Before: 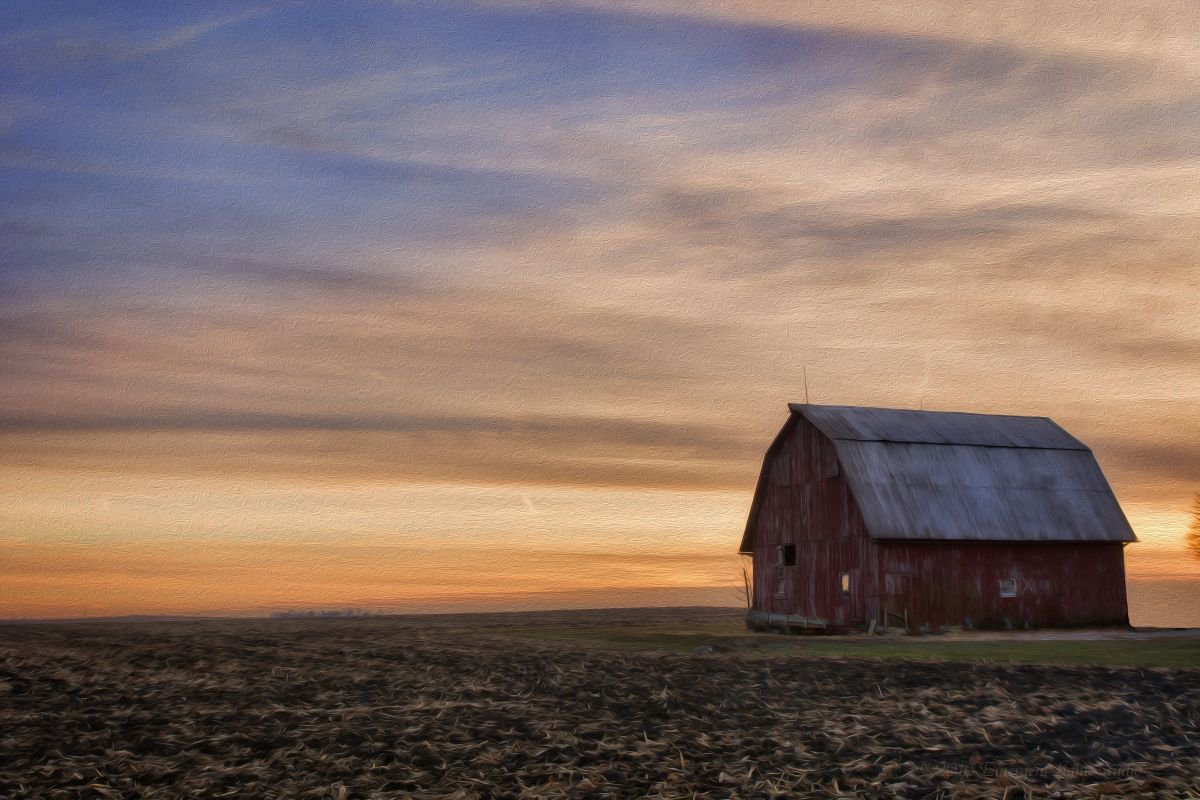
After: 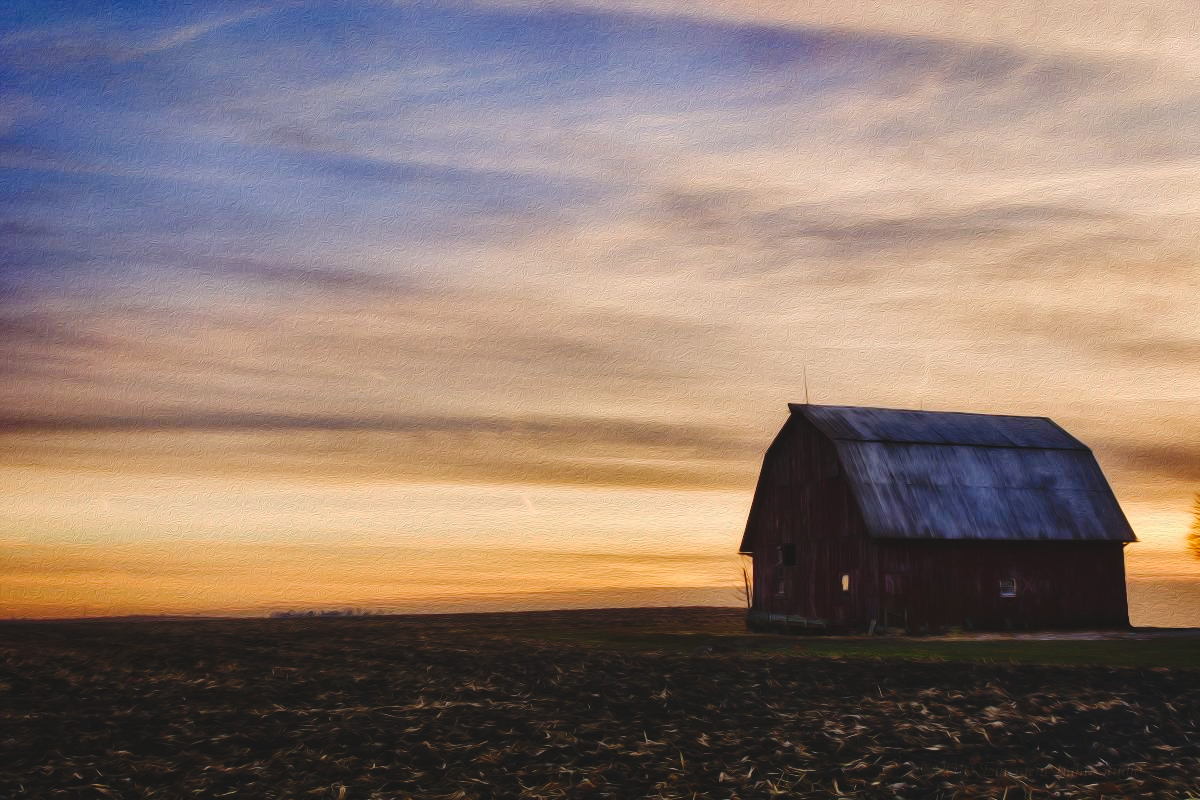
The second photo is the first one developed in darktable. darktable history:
base curve: curves: ch0 [(0, 0.024) (0.055, 0.065) (0.121, 0.166) (0.236, 0.319) (0.693, 0.726) (1, 1)], preserve colors none
tone equalizer: edges refinement/feathering 500, mask exposure compensation -1.57 EV, preserve details no
contrast brightness saturation: contrast 0.213, brightness -0.102, saturation 0.21
